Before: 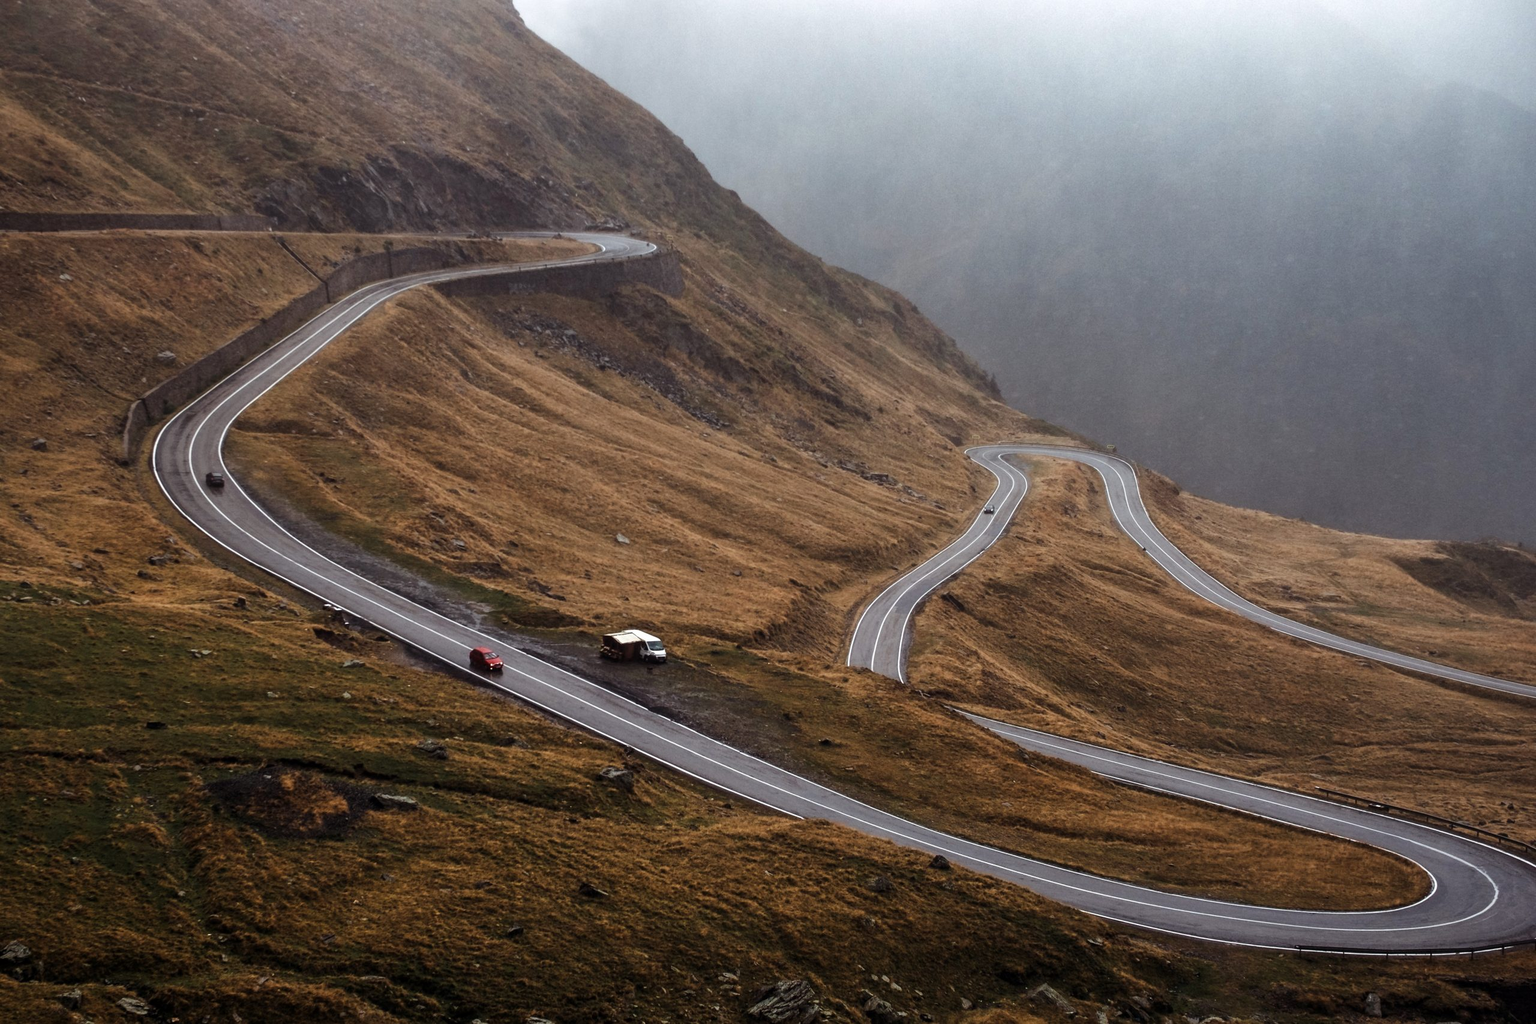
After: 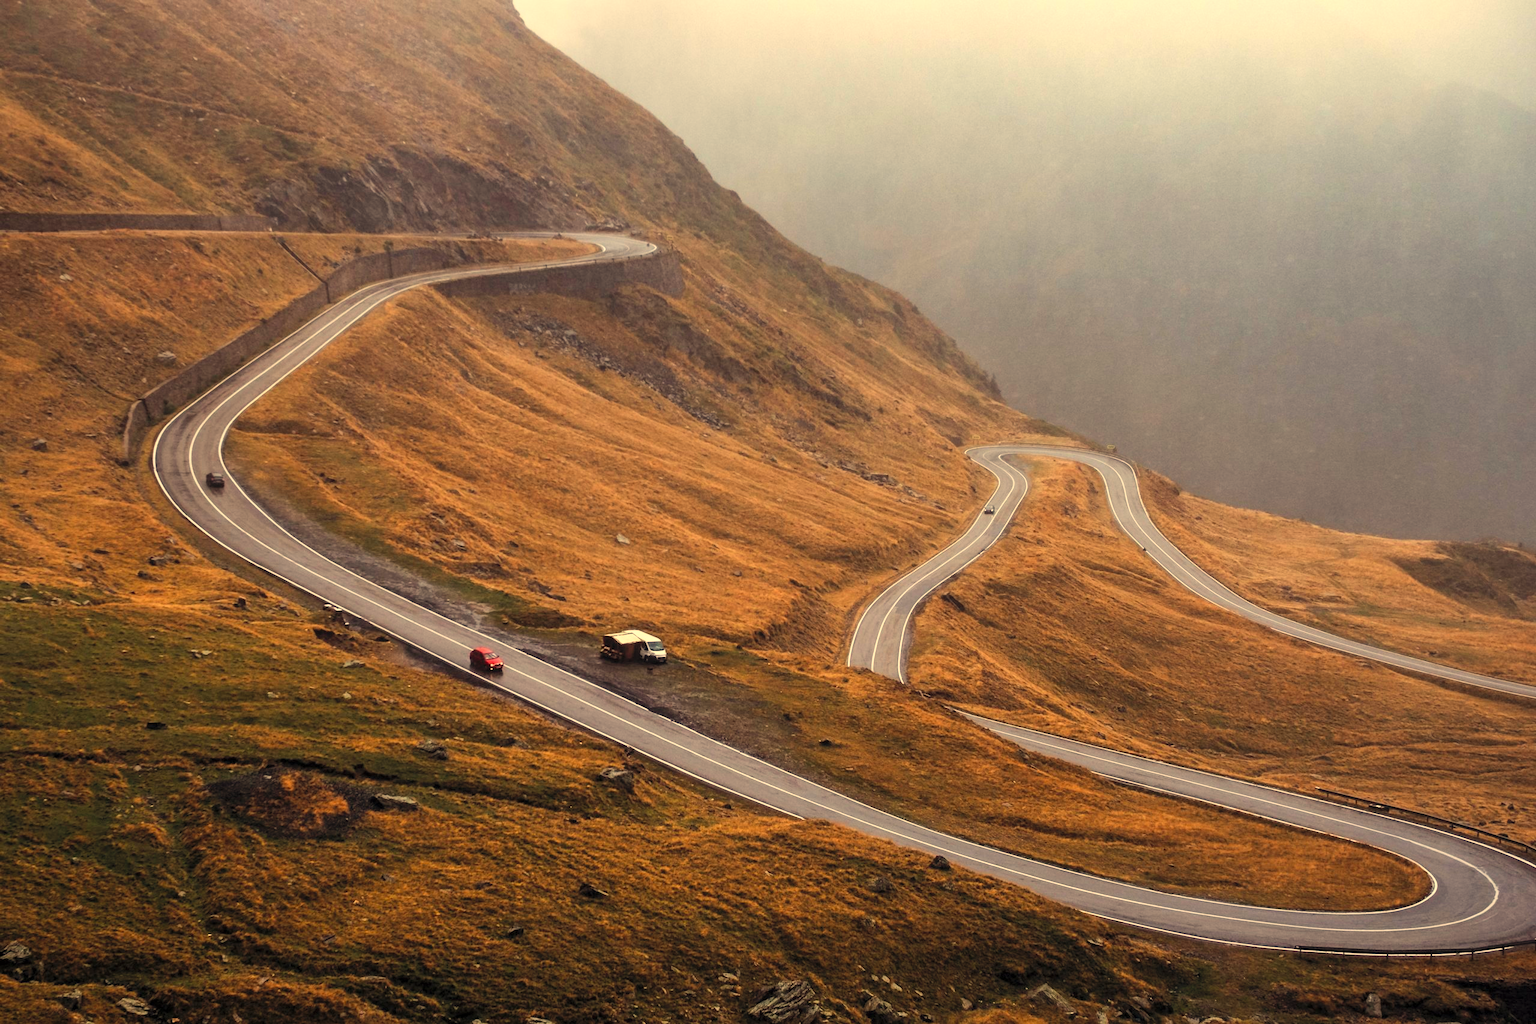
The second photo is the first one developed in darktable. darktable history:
contrast brightness saturation: contrast 0.07, brightness 0.18, saturation 0.4
white balance: red 1.123, blue 0.83
